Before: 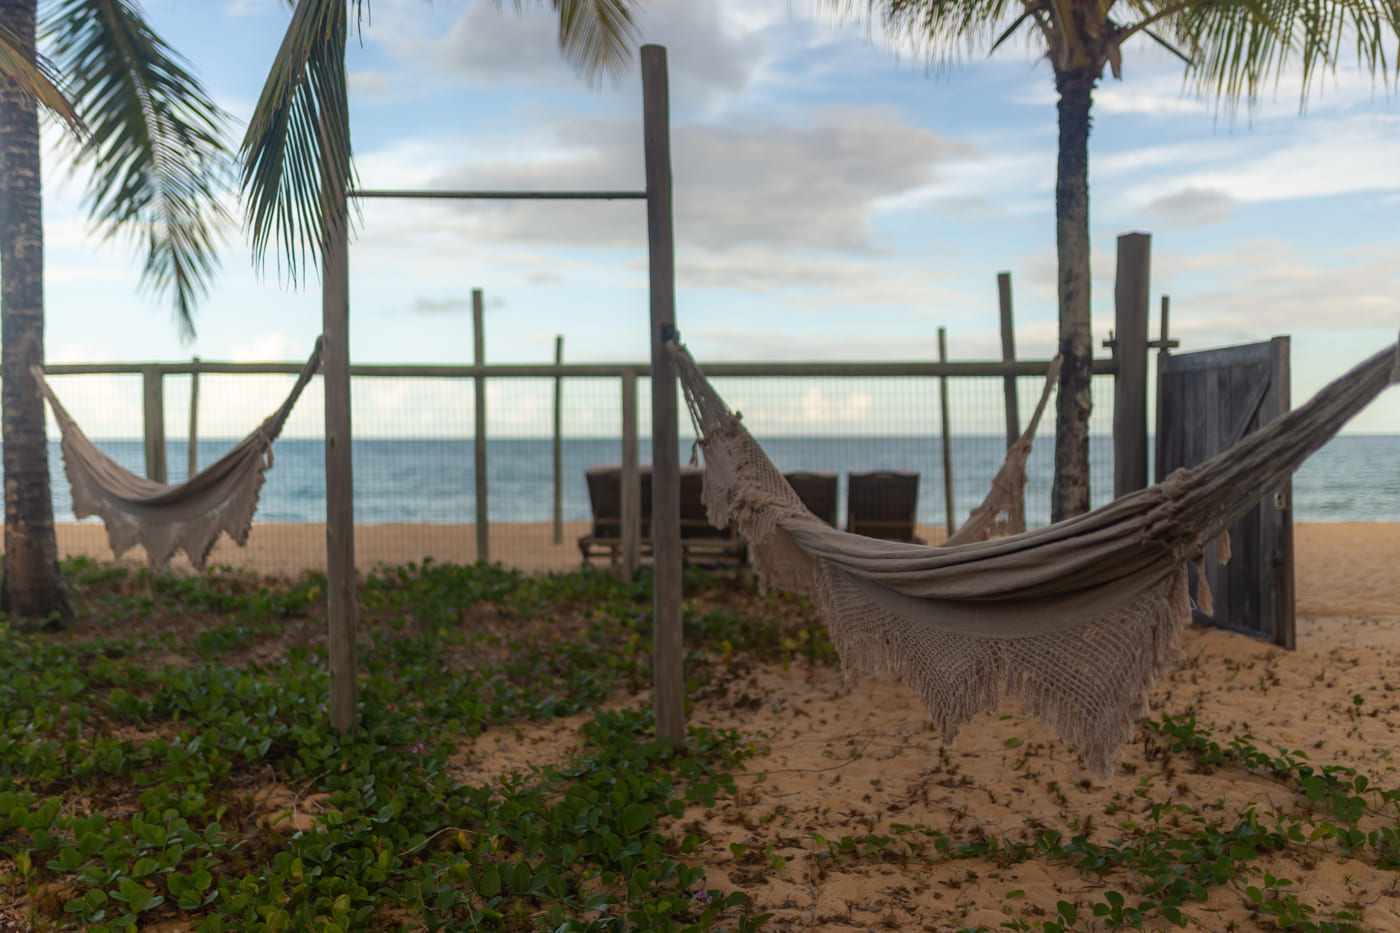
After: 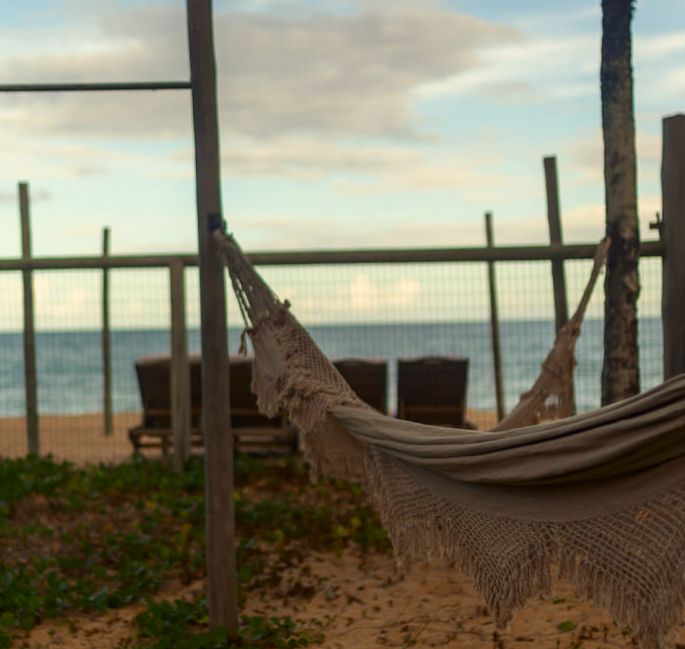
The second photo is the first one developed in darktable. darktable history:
rotate and perspective: rotation -1°, crop left 0.011, crop right 0.989, crop top 0.025, crop bottom 0.975
contrast brightness saturation: contrast 0.13, brightness -0.05, saturation 0.16
crop: left 32.075%, top 10.976%, right 18.355%, bottom 17.596%
white balance: red 1.029, blue 0.92
